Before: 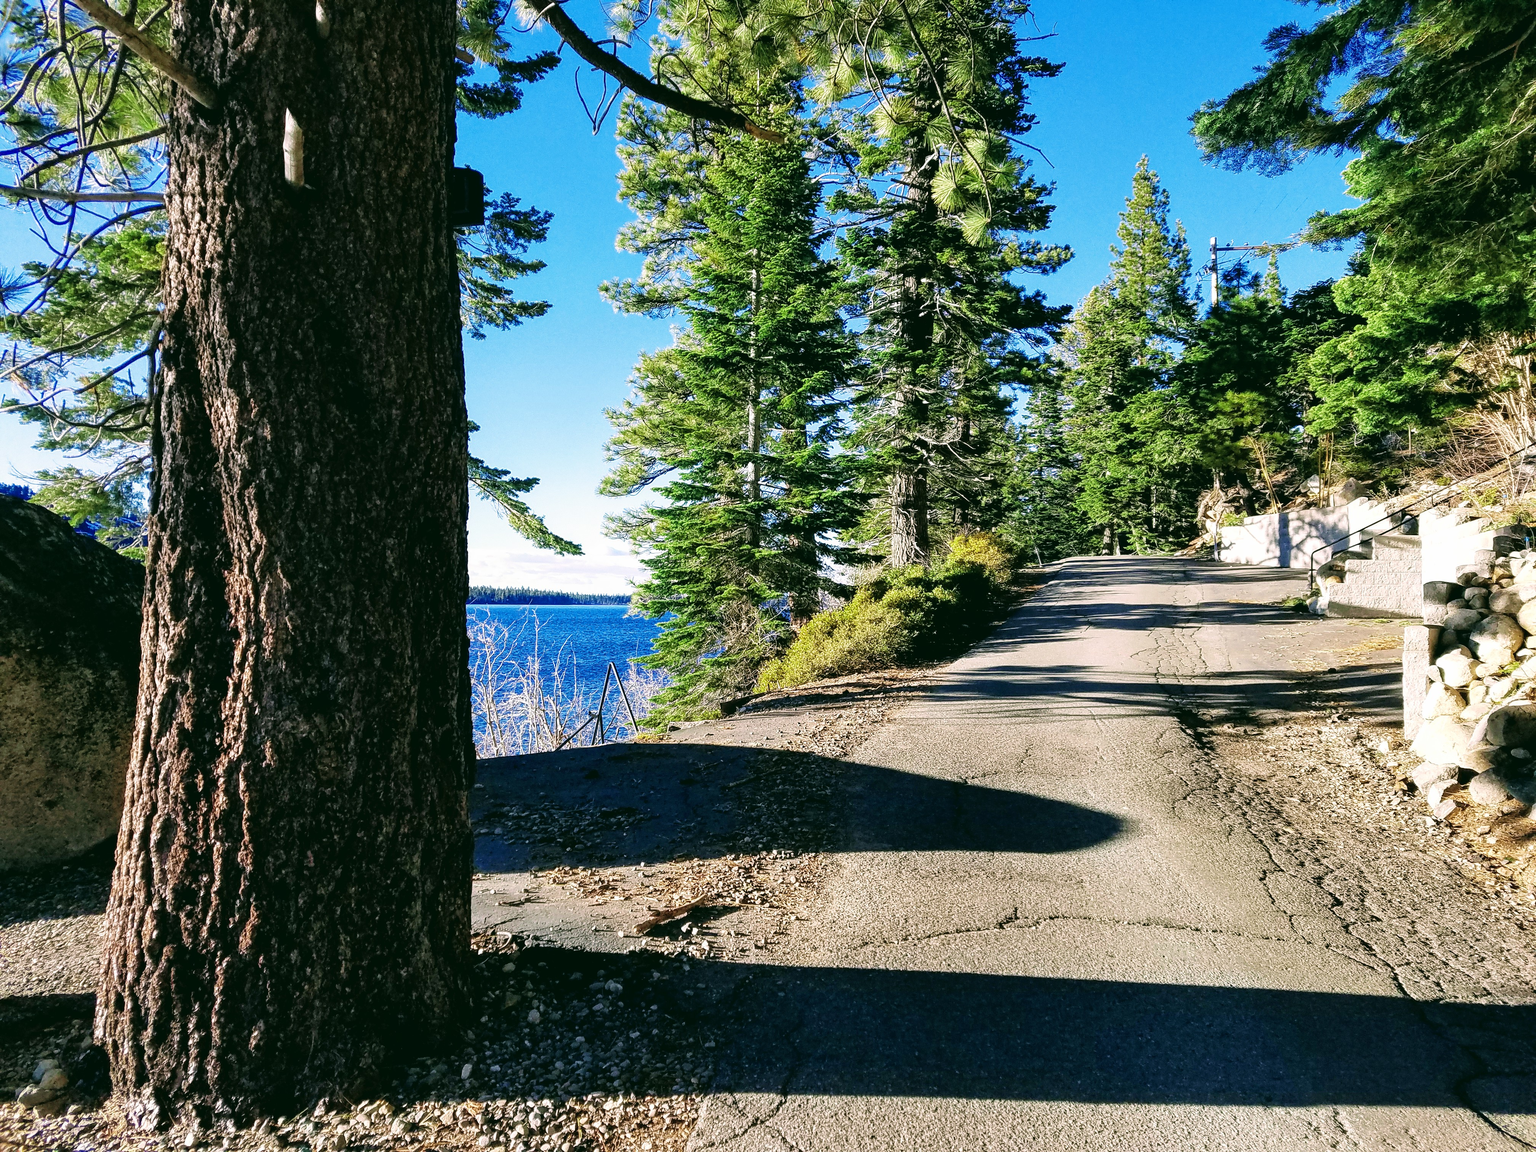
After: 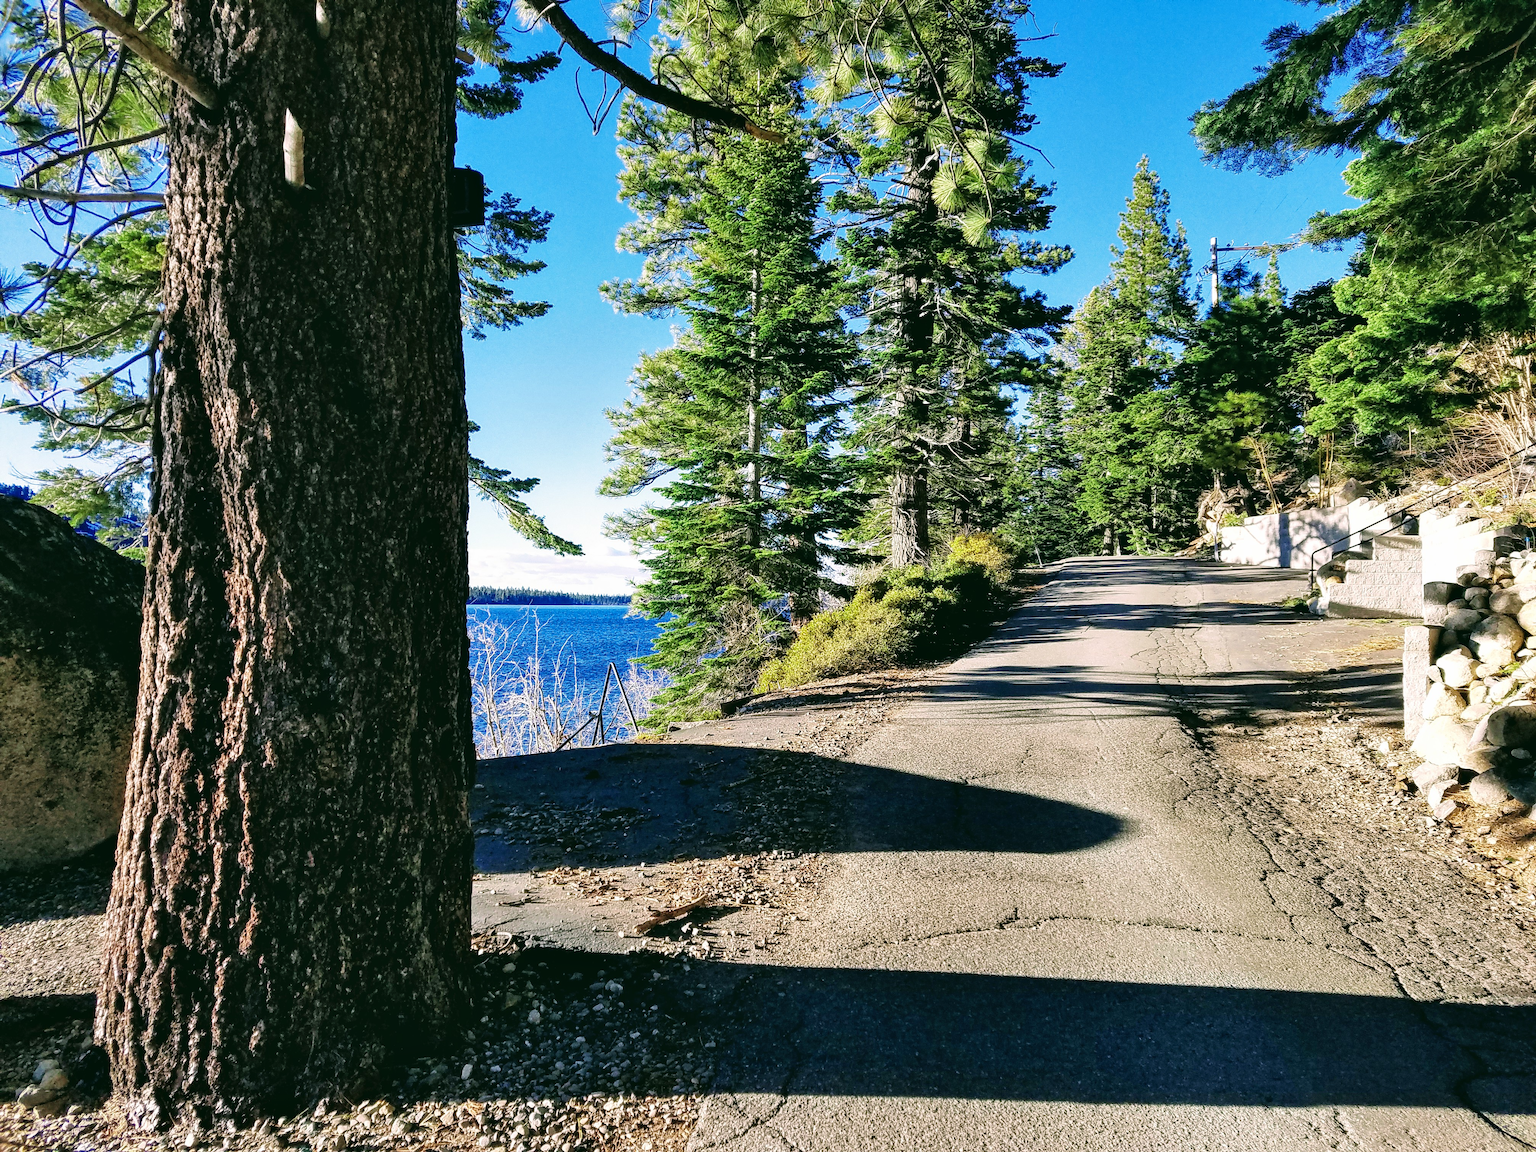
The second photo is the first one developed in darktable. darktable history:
shadows and highlights: shadows 37.7, highlights -27.03, soften with gaussian
